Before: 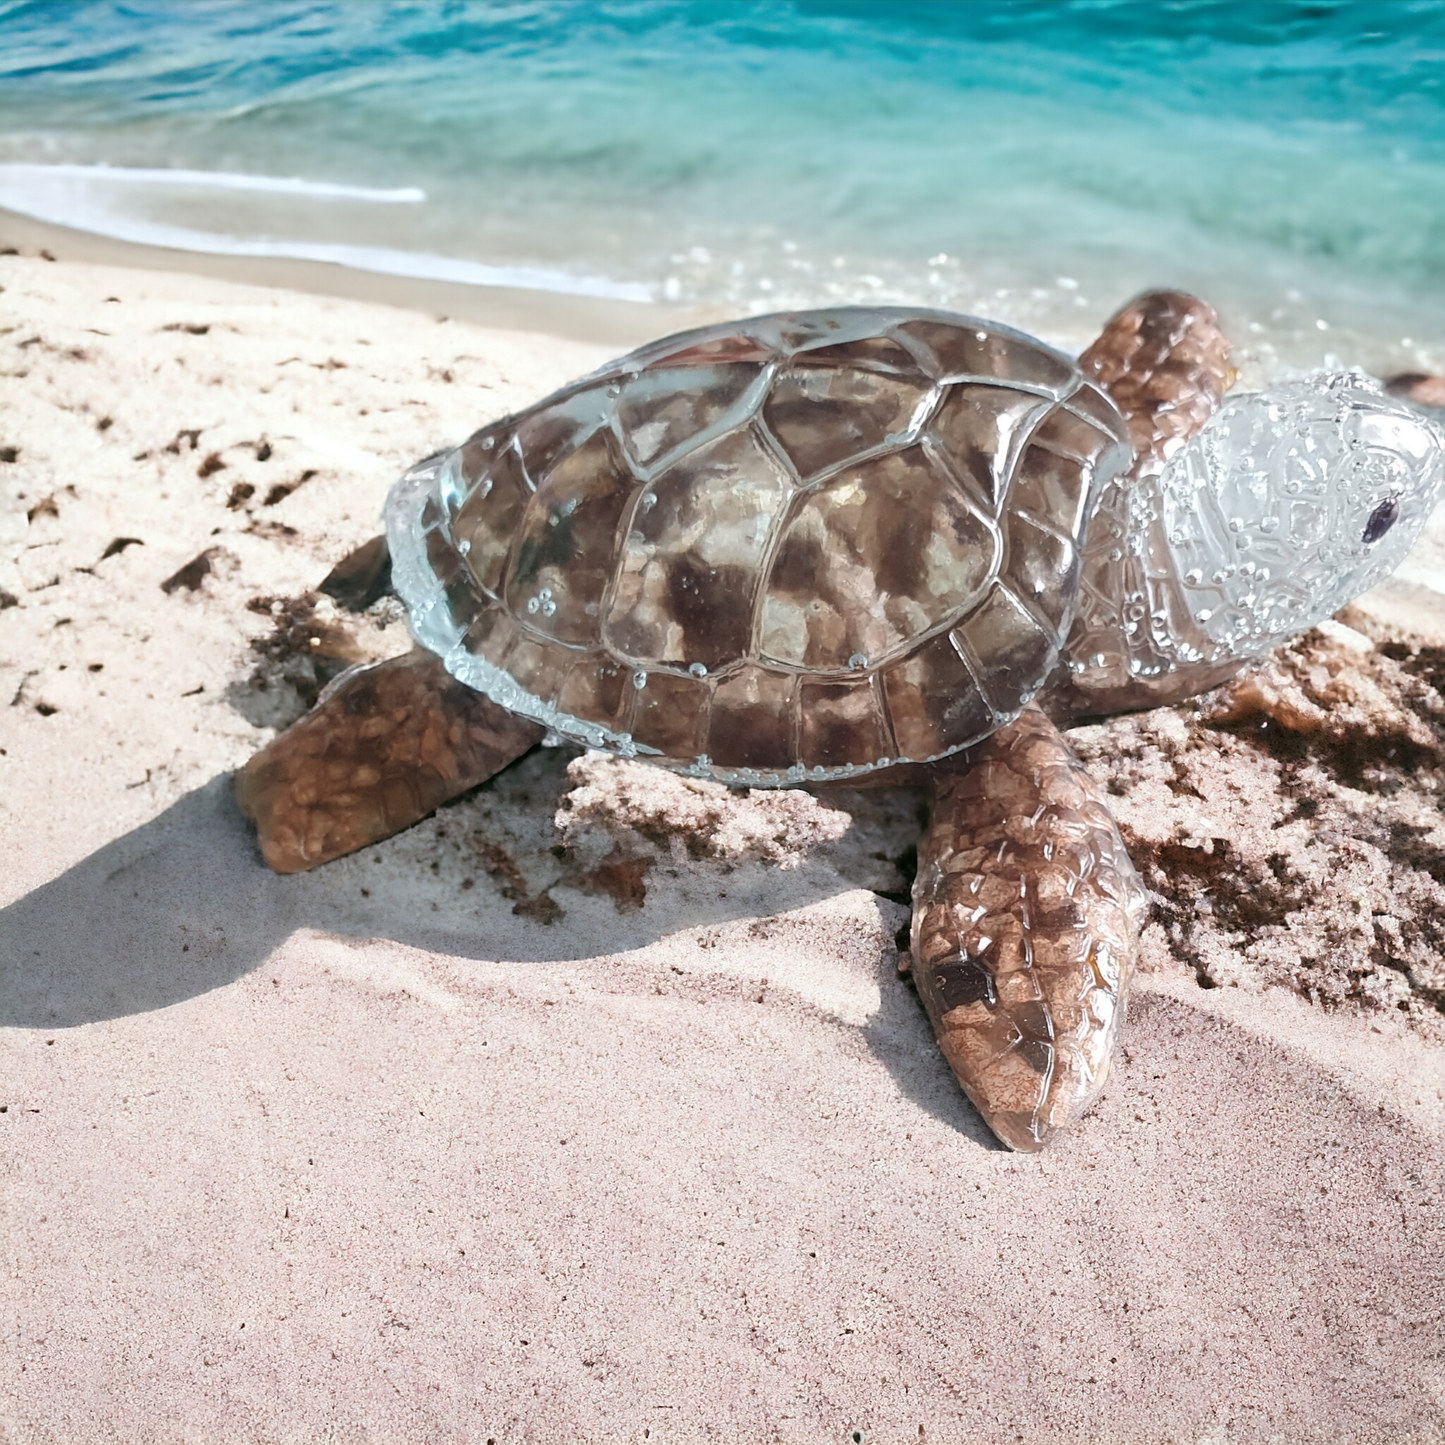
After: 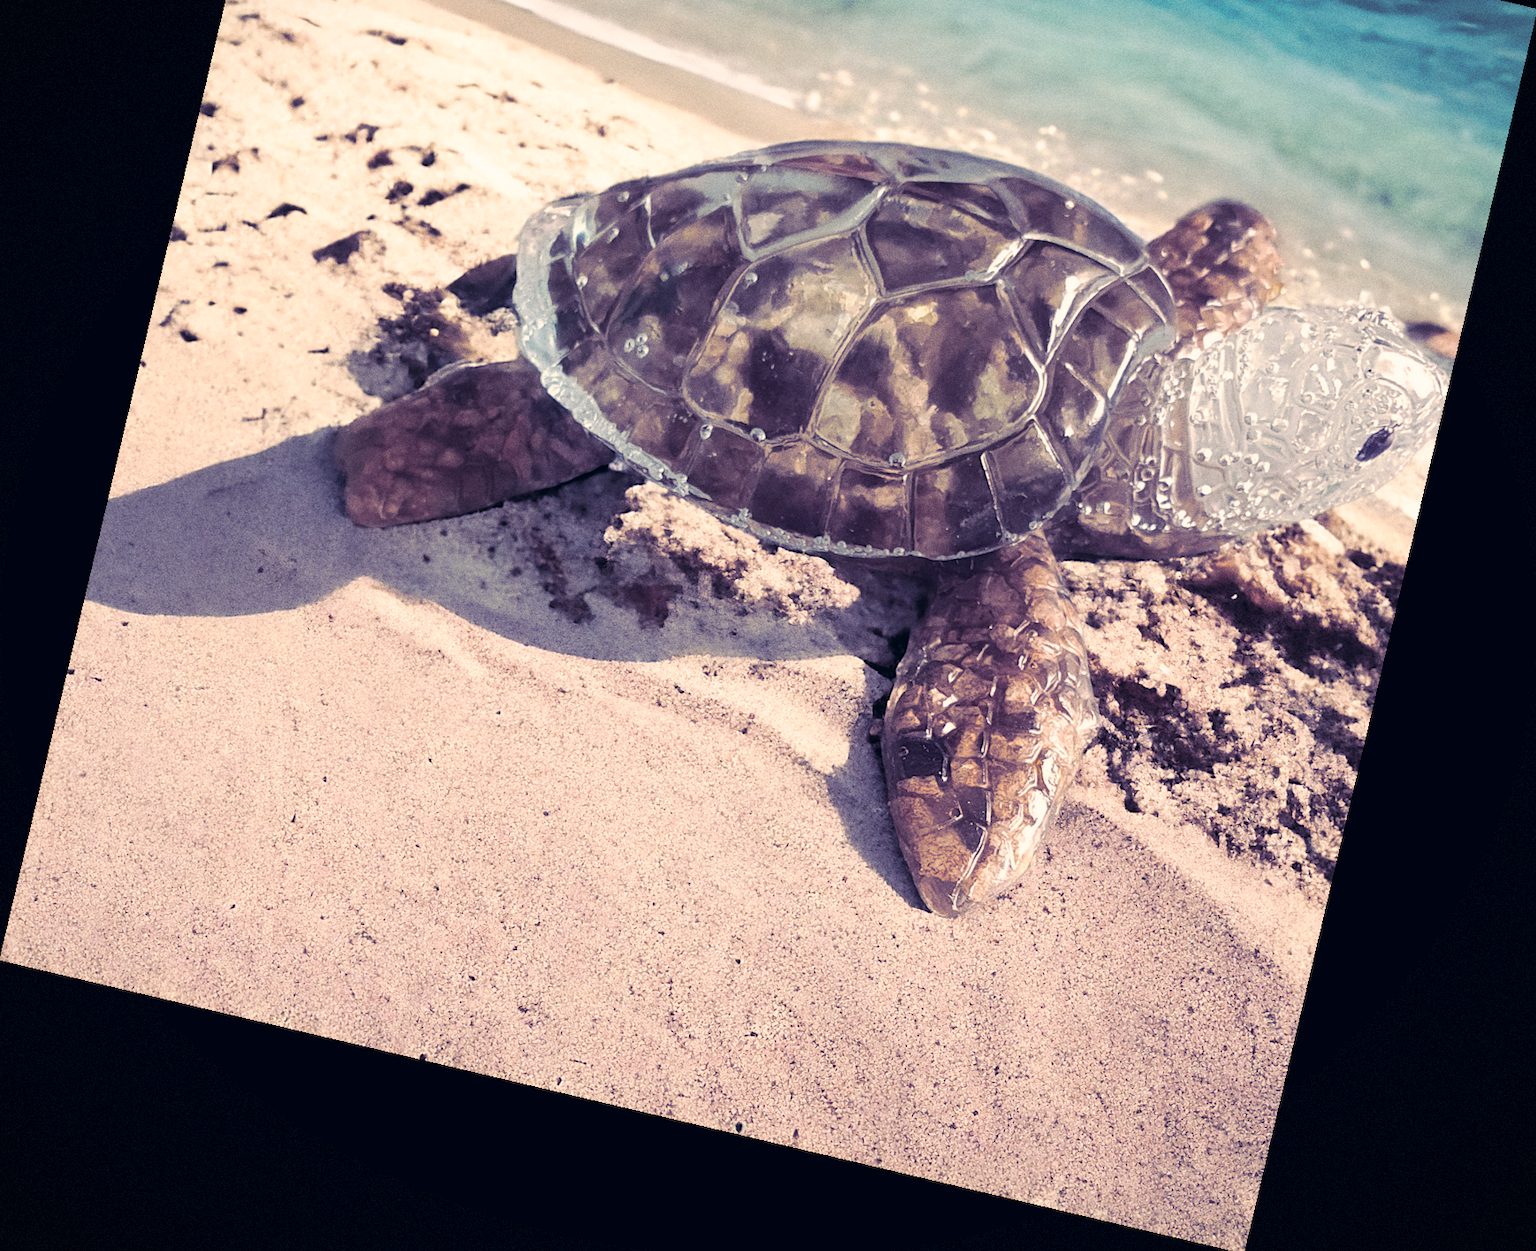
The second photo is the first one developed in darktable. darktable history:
crop and rotate: top 18.507%
color correction: highlights a* 10.32, highlights b* 14.66, shadows a* -9.59, shadows b* -15.02
grain: on, module defaults
vignetting: fall-off start 100%, fall-off radius 71%, brightness -0.434, saturation -0.2, width/height ratio 1.178, dithering 8-bit output, unbound false
split-toning: shadows › hue 255.6°, shadows › saturation 0.66, highlights › hue 43.2°, highlights › saturation 0.68, balance -50.1
rotate and perspective: rotation 13.27°, automatic cropping off
